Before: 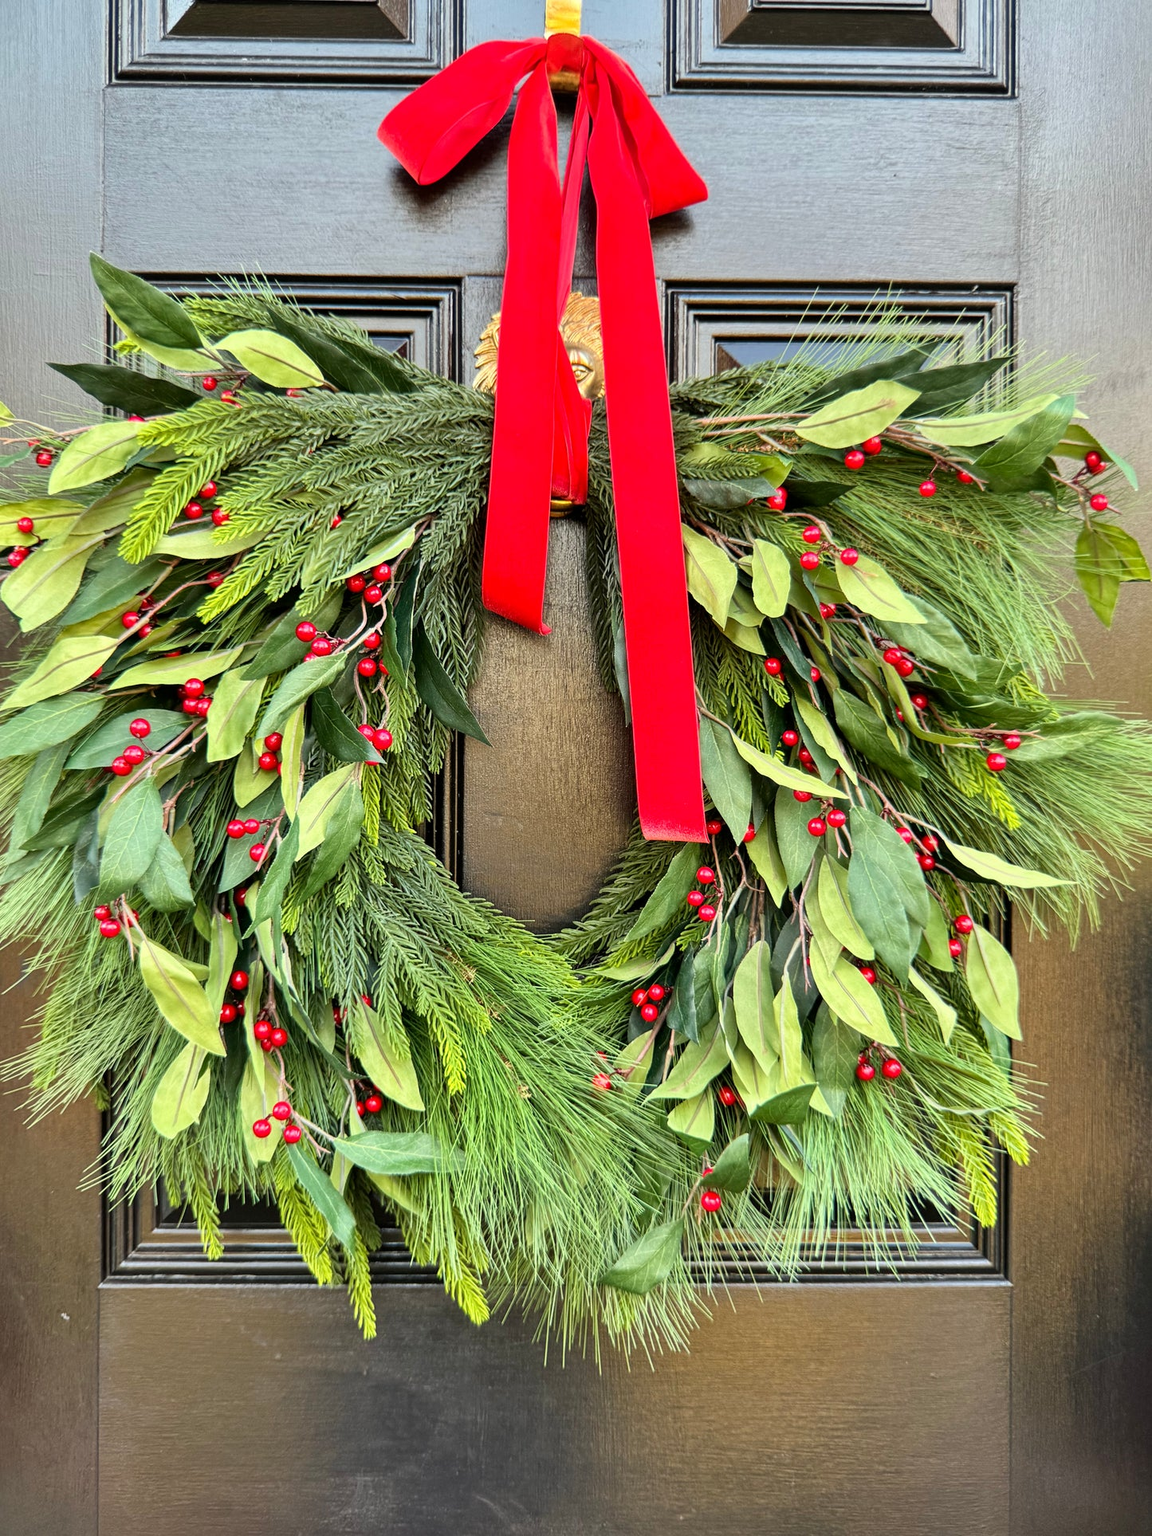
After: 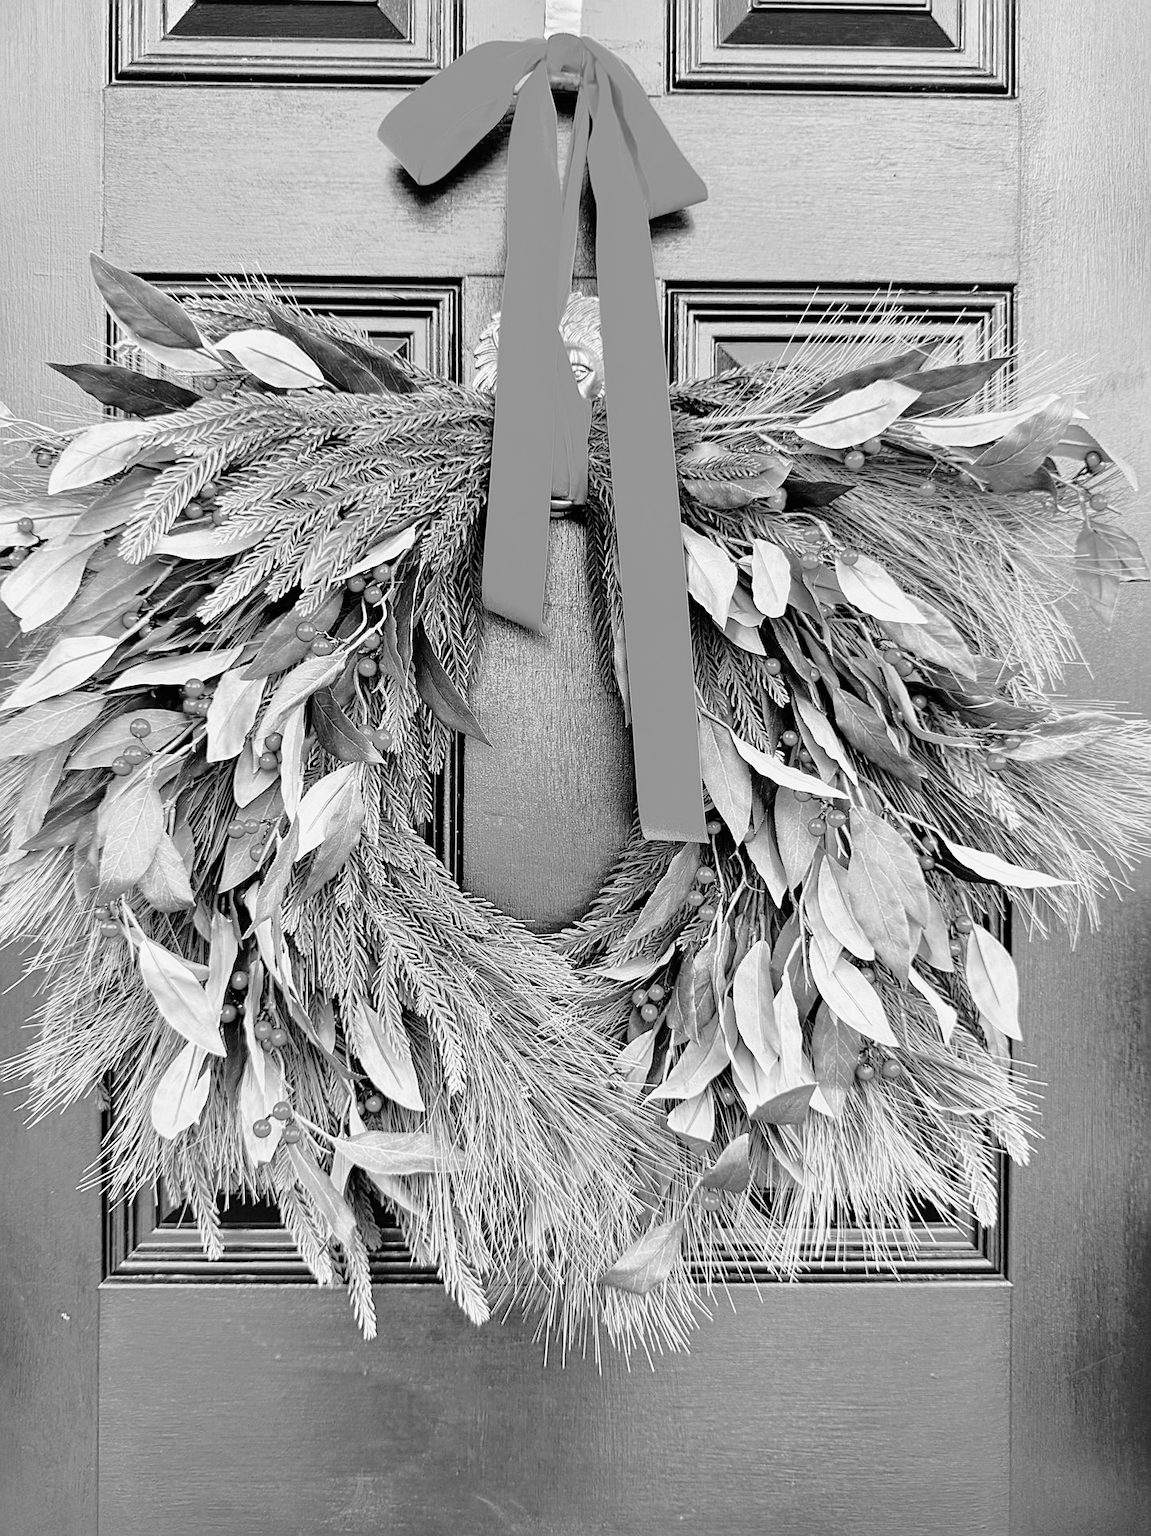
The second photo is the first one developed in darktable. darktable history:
exposure: exposure 0.161 EV, compensate highlight preservation false
sharpen: on, module defaults
tone curve: curves: ch0 [(0, 0) (0.003, 0.007) (0.011, 0.011) (0.025, 0.021) (0.044, 0.04) (0.069, 0.07) (0.1, 0.129) (0.136, 0.187) (0.177, 0.254) (0.224, 0.325) (0.277, 0.398) (0.335, 0.461) (0.399, 0.513) (0.468, 0.571) (0.543, 0.624) (0.623, 0.69) (0.709, 0.777) (0.801, 0.86) (0.898, 0.953) (1, 1)], preserve colors none
filmic rgb: black relative exposure -14.19 EV, white relative exposure 3.39 EV, hardness 7.89, preserve chrominance max RGB
contrast brightness saturation: saturation -1
color balance rgb: perceptual saturation grading › global saturation 25%, global vibrance 20%
